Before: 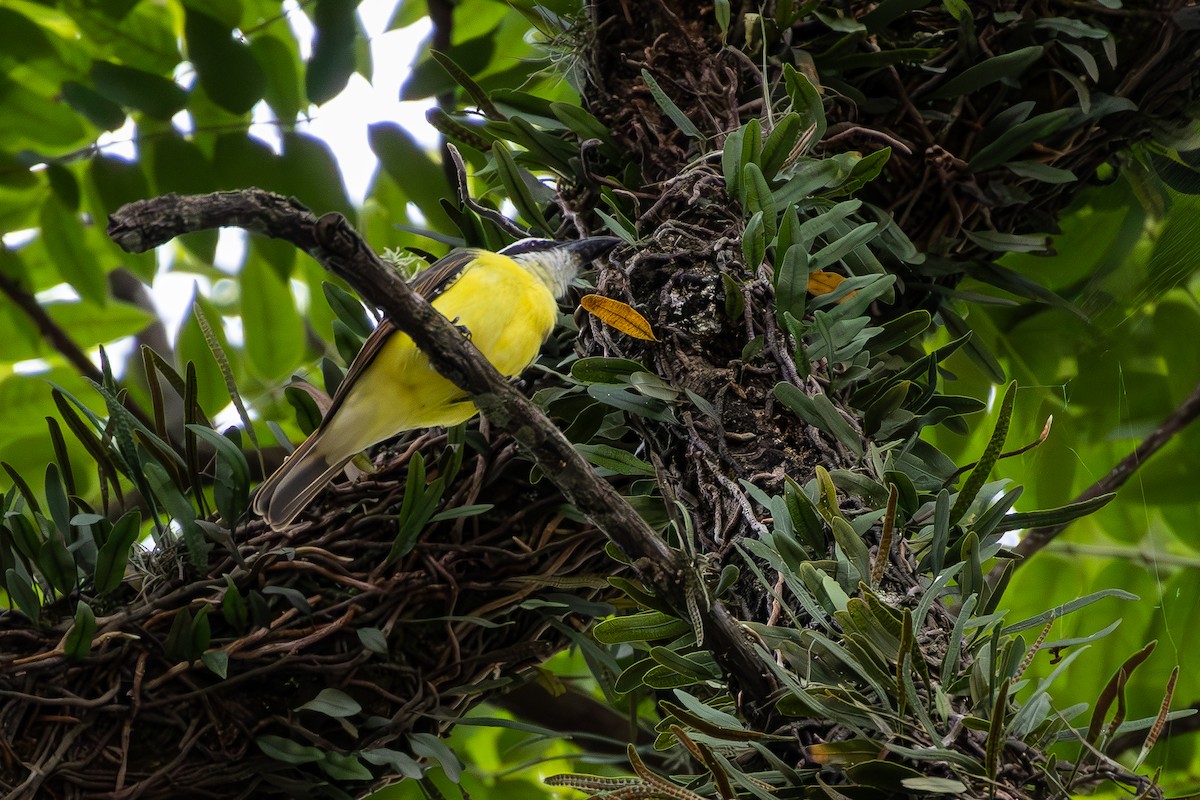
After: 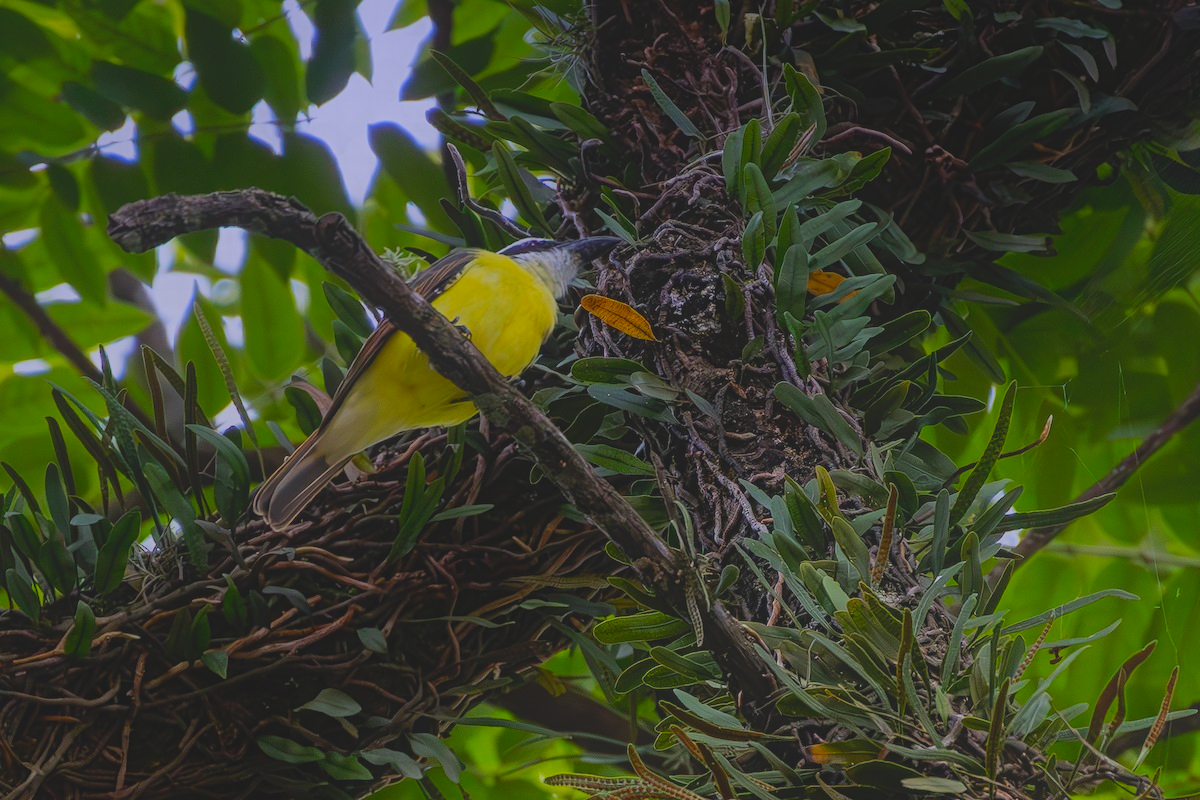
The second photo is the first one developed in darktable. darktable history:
white balance: red 1.004, blue 1.024
graduated density: hue 238.83°, saturation 50%
contrast brightness saturation: contrast -0.19, saturation 0.19
contrast equalizer: y [[0.439, 0.44, 0.442, 0.457, 0.493, 0.498], [0.5 ×6], [0.5 ×6], [0 ×6], [0 ×6]]
